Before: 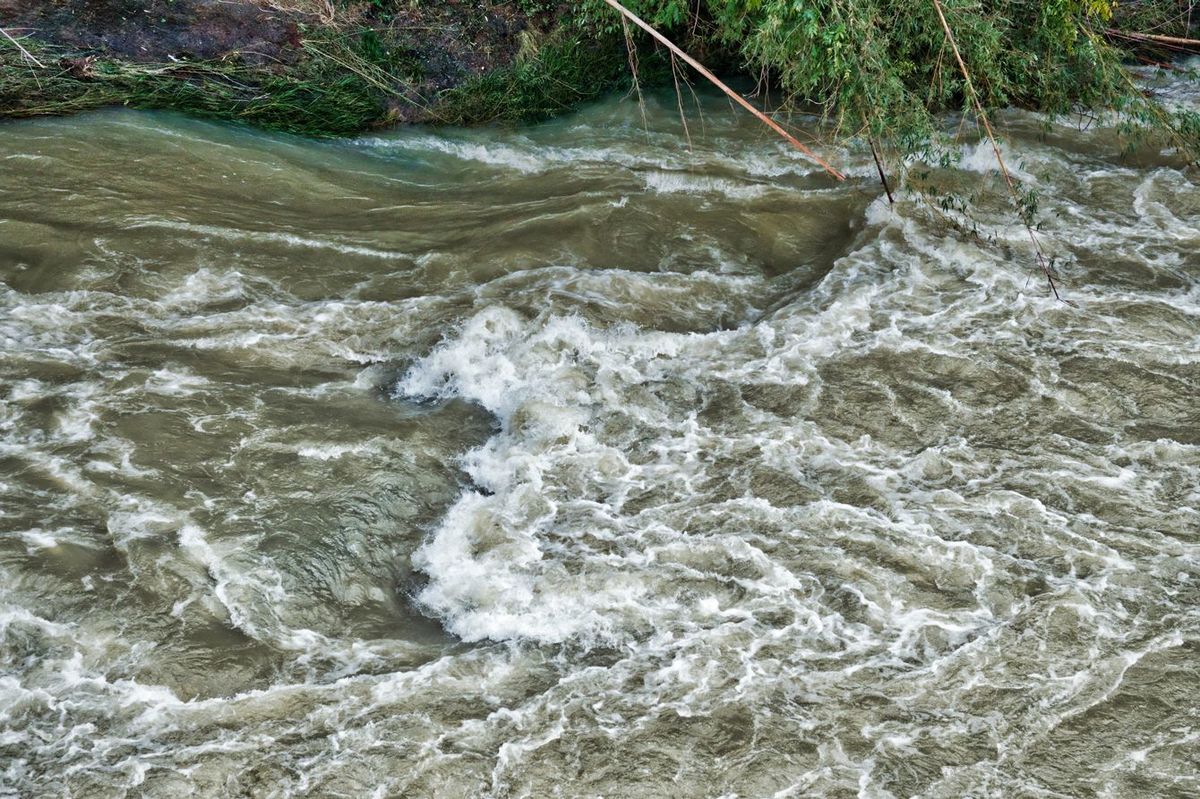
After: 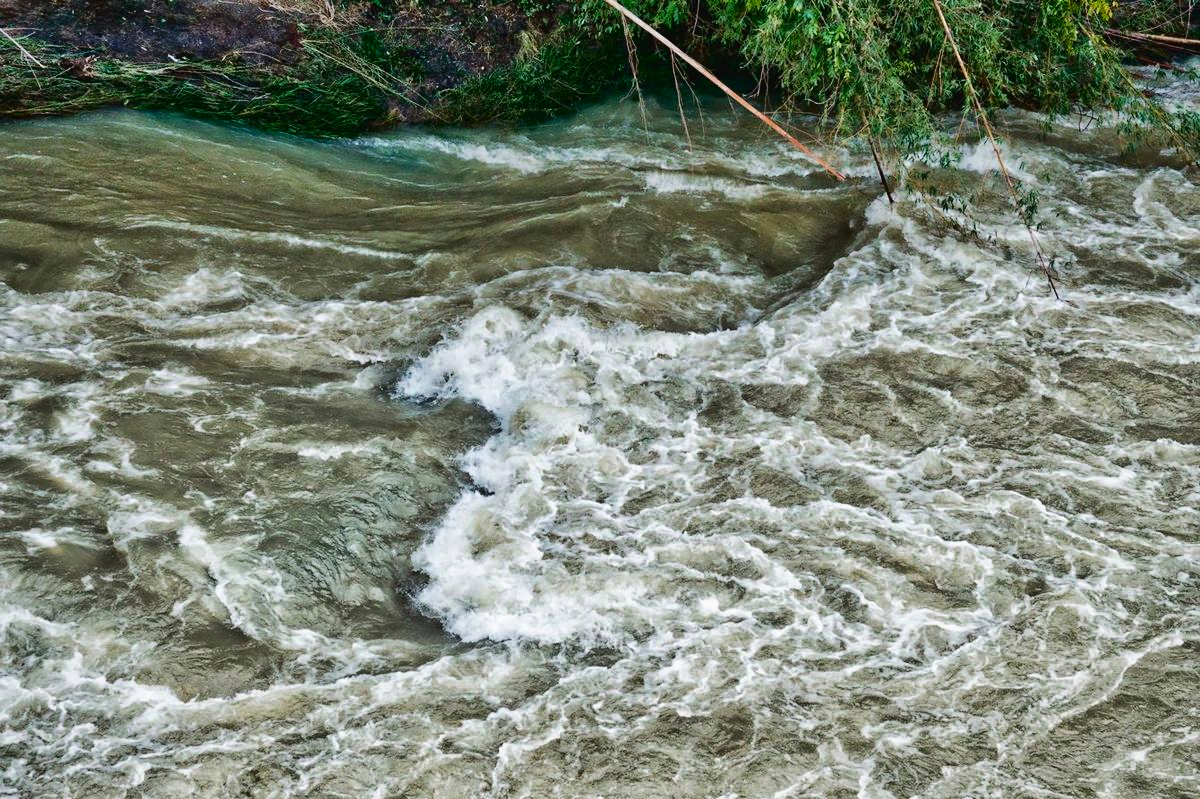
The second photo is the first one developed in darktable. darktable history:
tone curve: curves: ch0 [(0, 0.023) (0.132, 0.075) (0.241, 0.178) (0.487, 0.491) (0.782, 0.8) (1, 0.989)]; ch1 [(0, 0) (0.396, 0.369) (0.467, 0.454) (0.498, 0.5) (0.518, 0.517) (0.57, 0.586) (0.619, 0.663) (0.692, 0.744) (1, 1)]; ch2 [(0, 0) (0.427, 0.416) (0.483, 0.481) (0.503, 0.503) (0.526, 0.527) (0.563, 0.573) (0.632, 0.667) (0.705, 0.737) (0.985, 0.966)], color space Lab, independent channels
